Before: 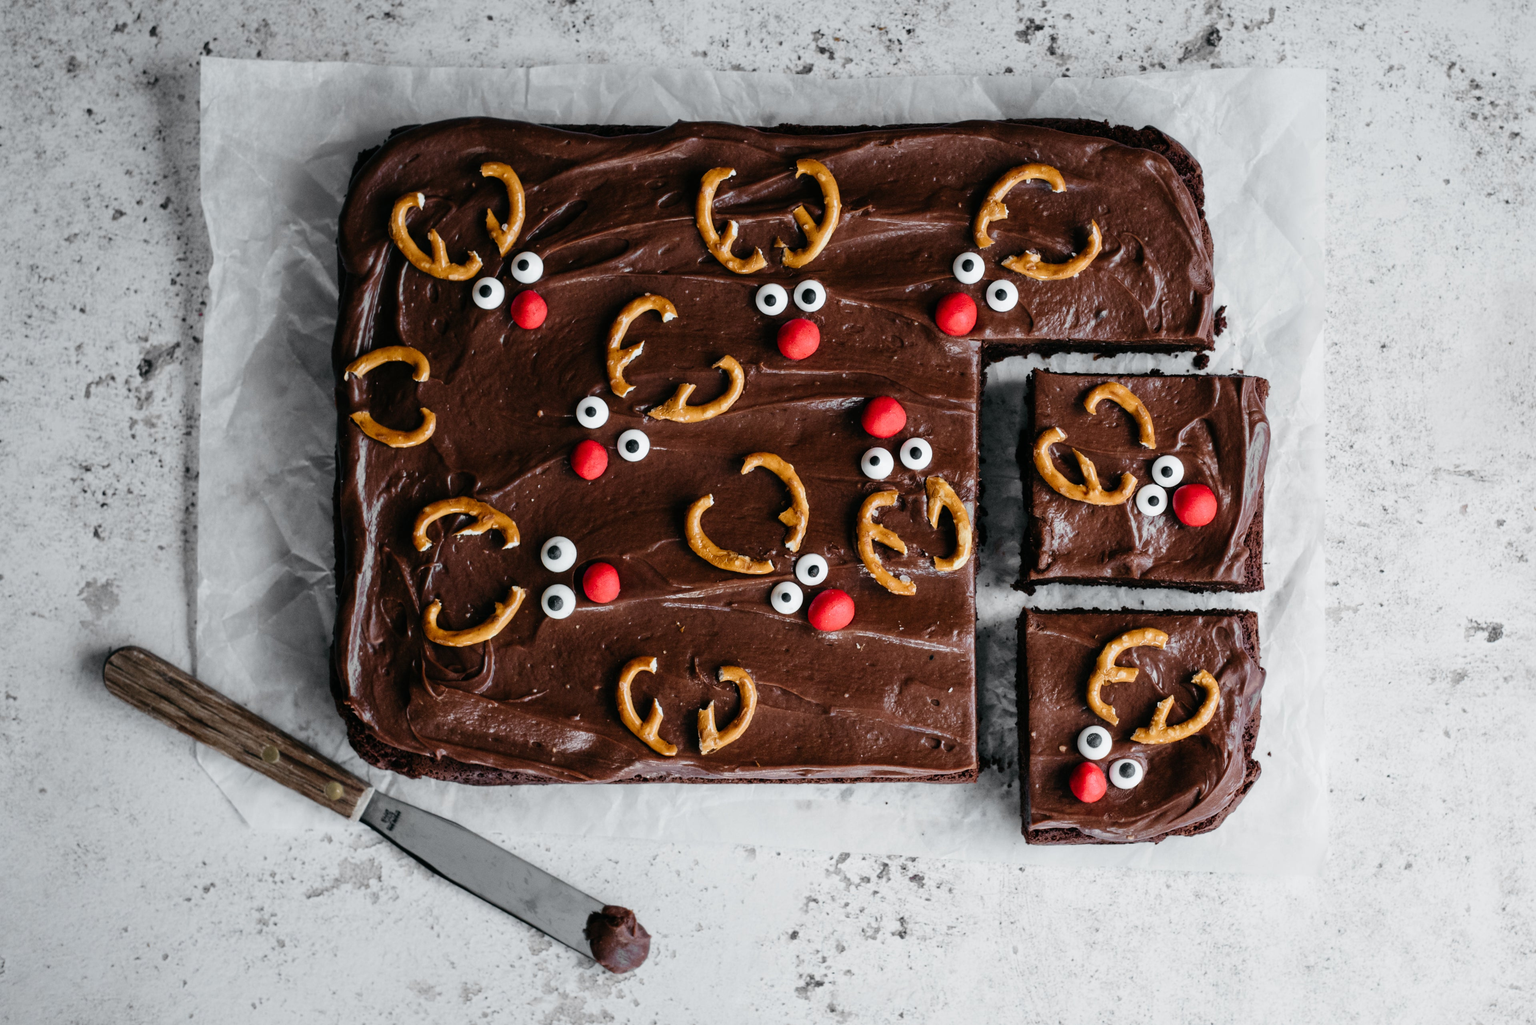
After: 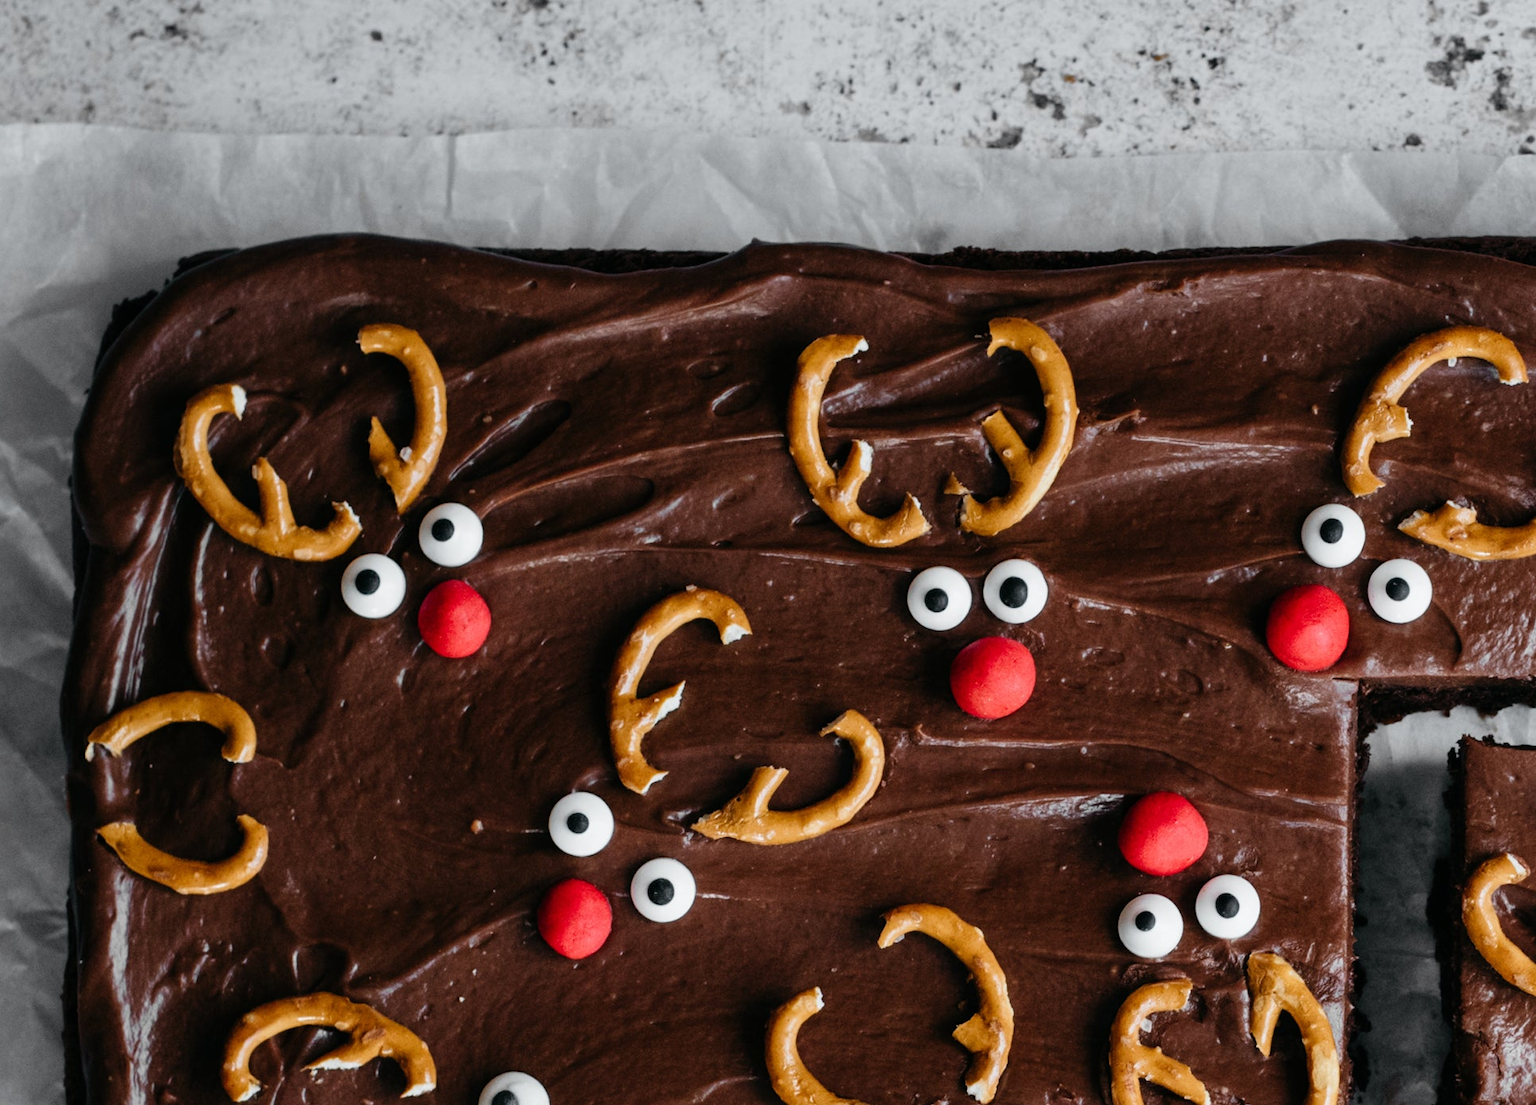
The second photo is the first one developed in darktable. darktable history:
crop: left 19.64%, right 30.307%, bottom 46.037%
